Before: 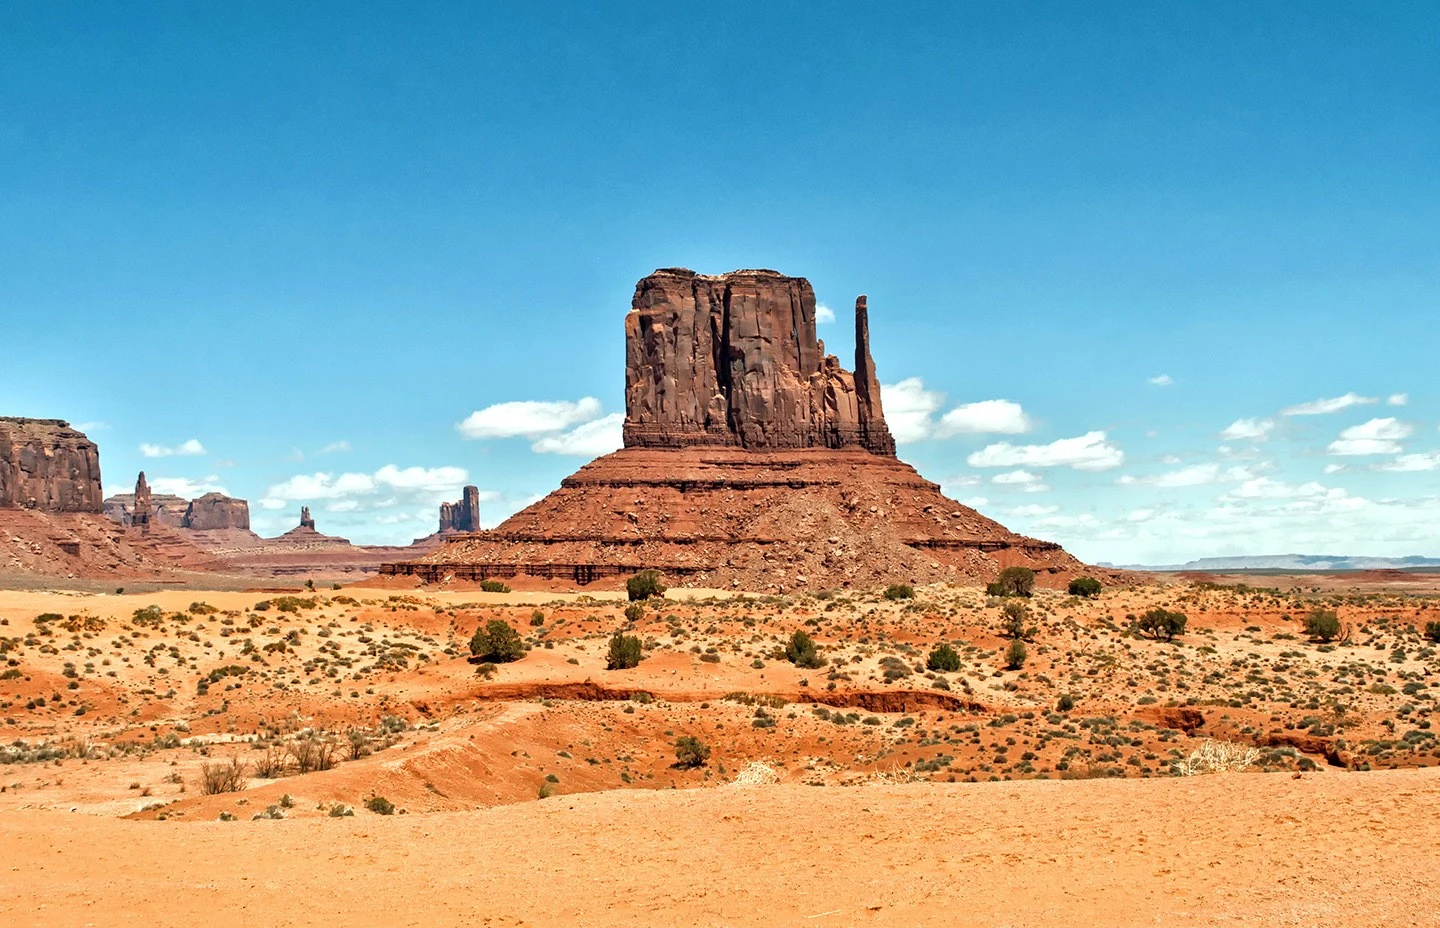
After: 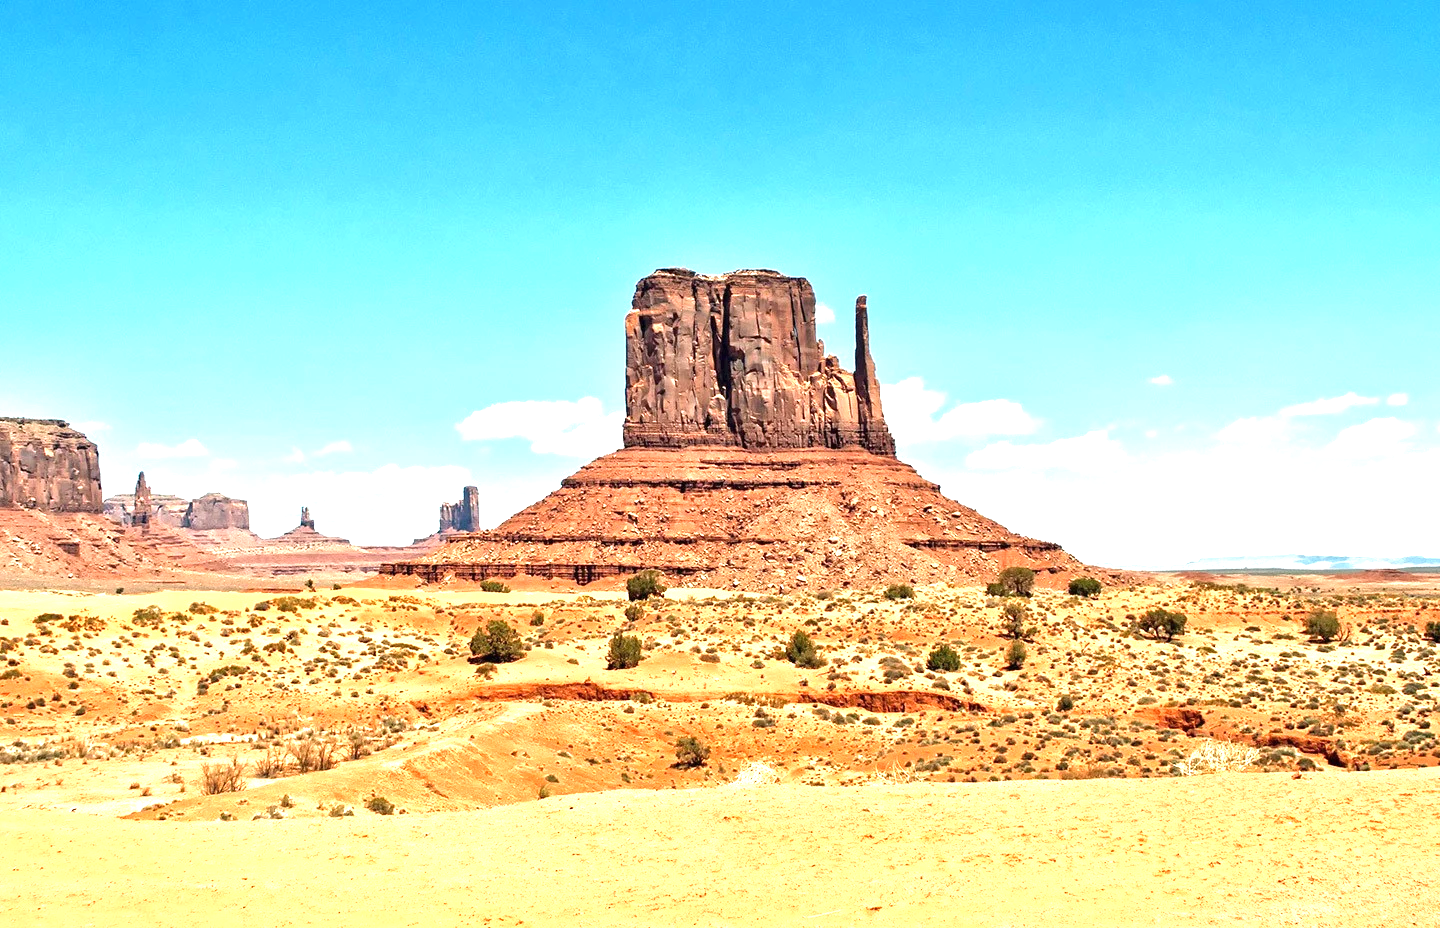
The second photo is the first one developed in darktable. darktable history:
exposure: black level correction 0, exposure 1.173 EV, compensate exposure bias true, compensate highlight preservation false
color balance: contrast fulcrum 17.78%
